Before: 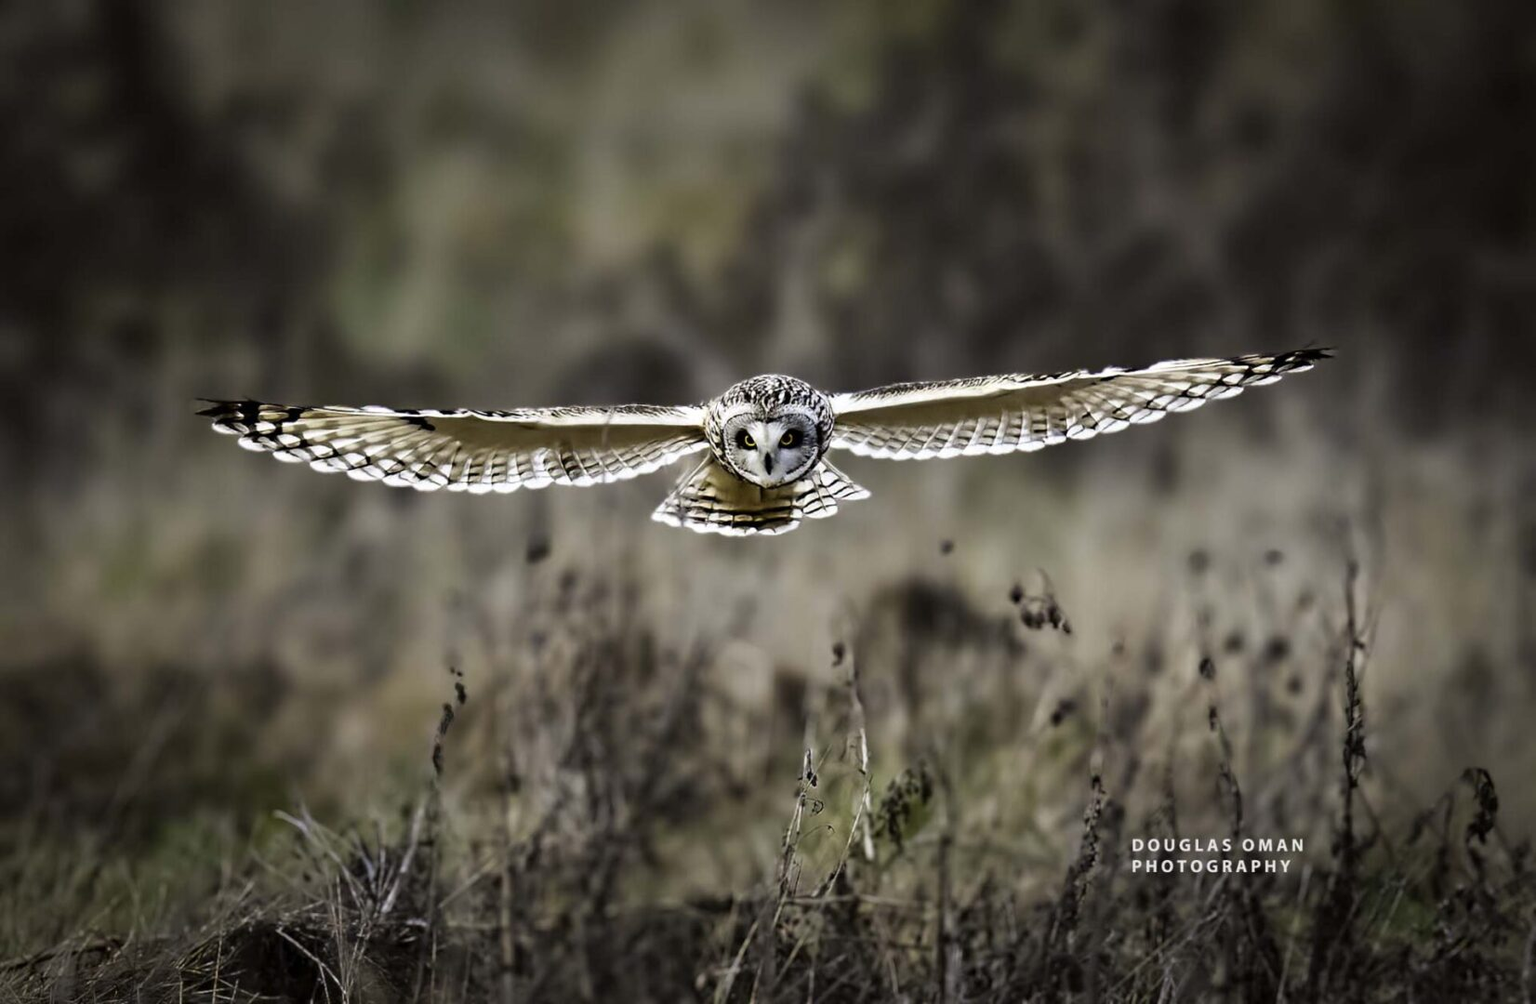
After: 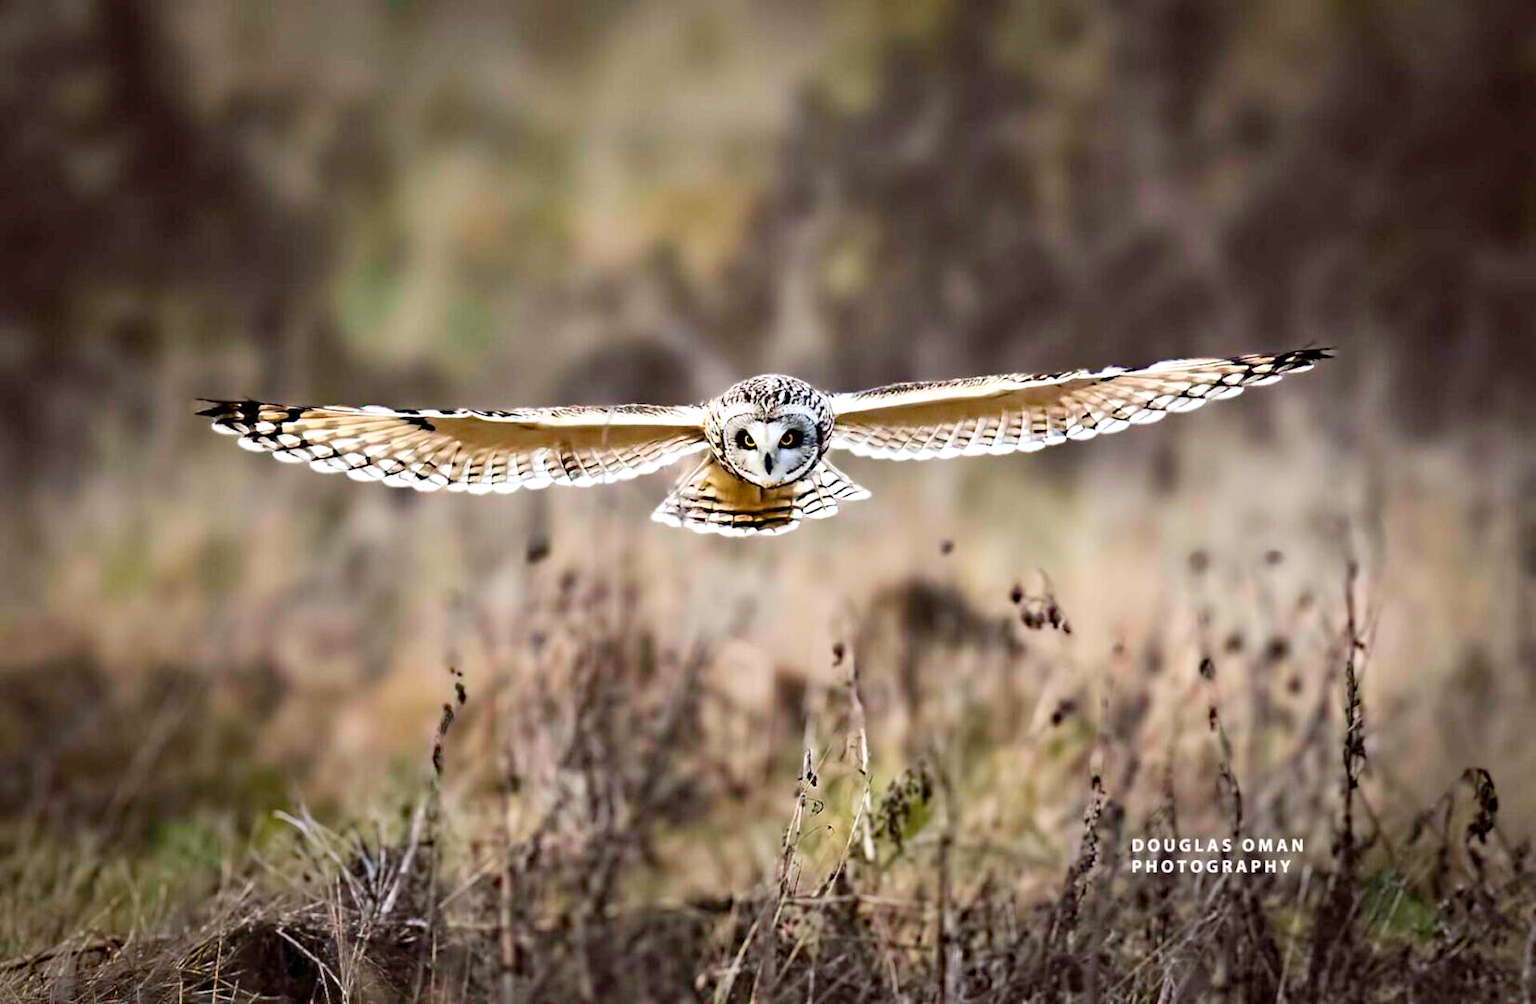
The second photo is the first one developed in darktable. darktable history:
exposure: exposure 0.197 EV, compensate highlight preservation false
contrast brightness saturation: contrast 0.2, brightness 0.16, saturation 0.22
haze removal: compatibility mode true, adaptive false
